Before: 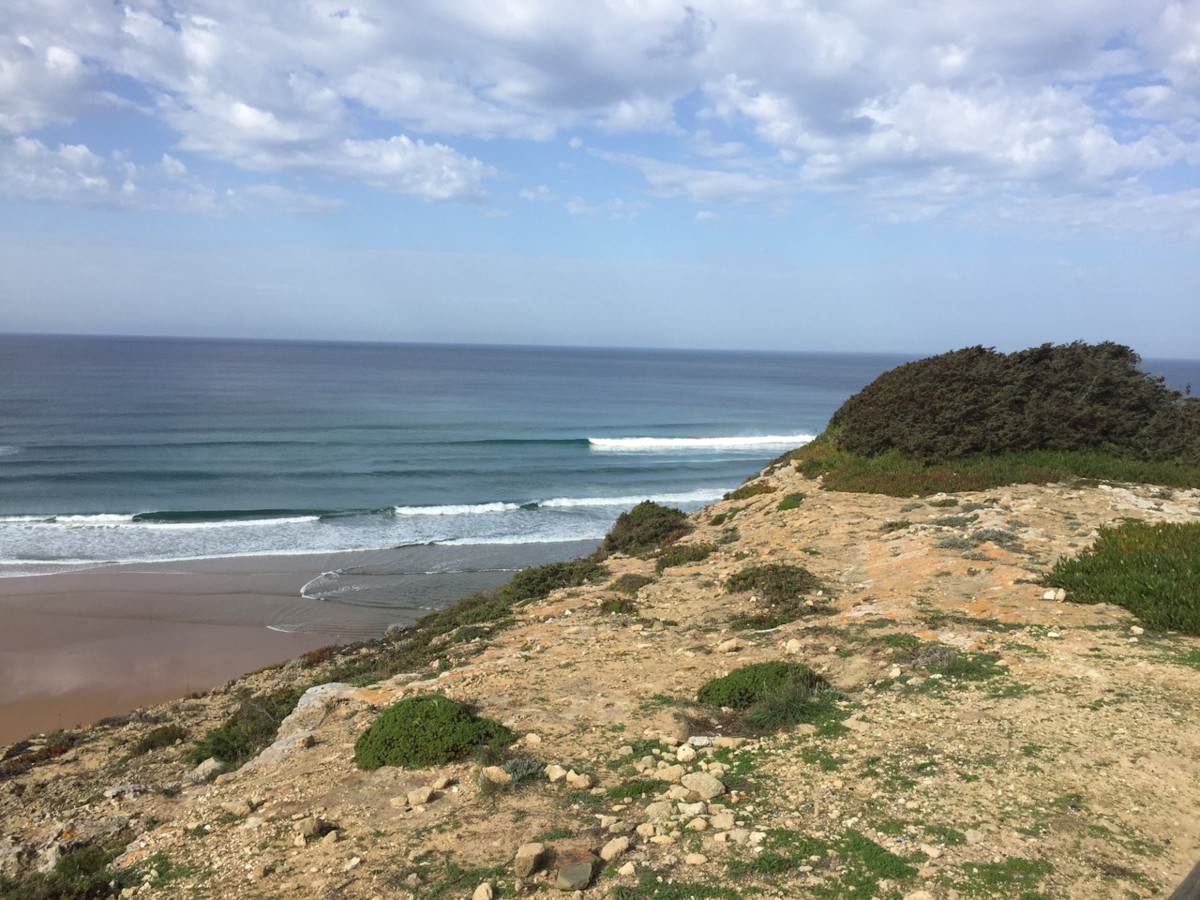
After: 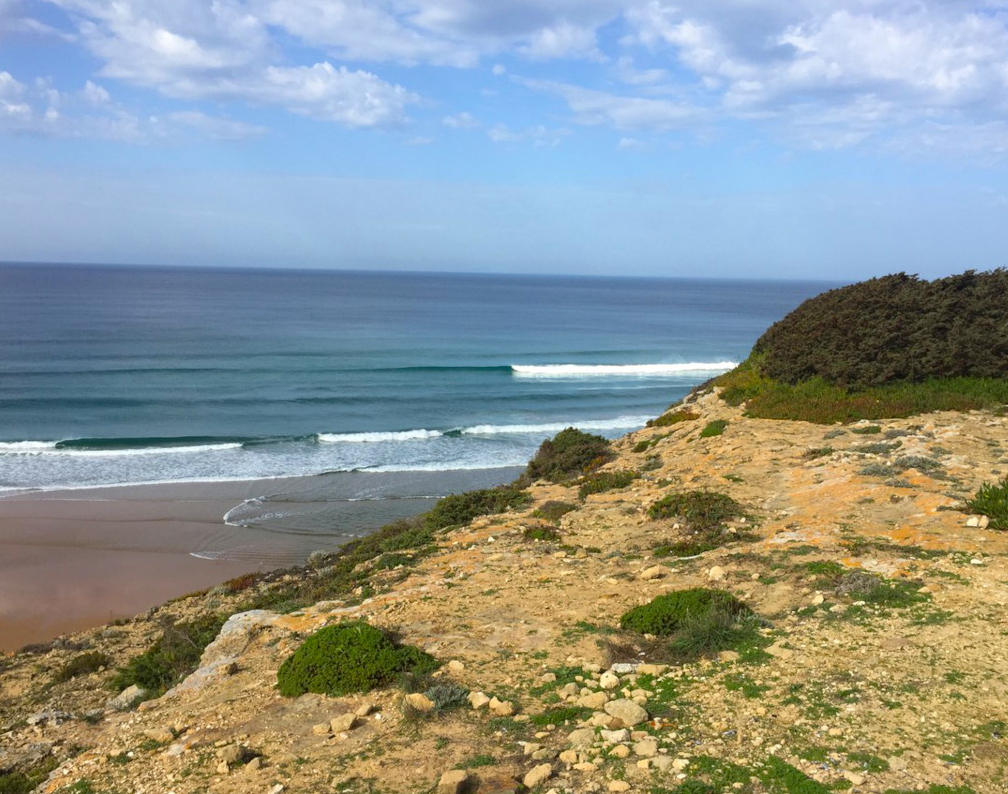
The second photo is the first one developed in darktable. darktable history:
exposure: black level correction 0.001, compensate highlight preservation false
color balance rgb: perceptual saturation grading › global saturation 25%, global vibrance 20%
crop: left 6.446%, top 8.188%, right 9.538%, bottom 3.548%
